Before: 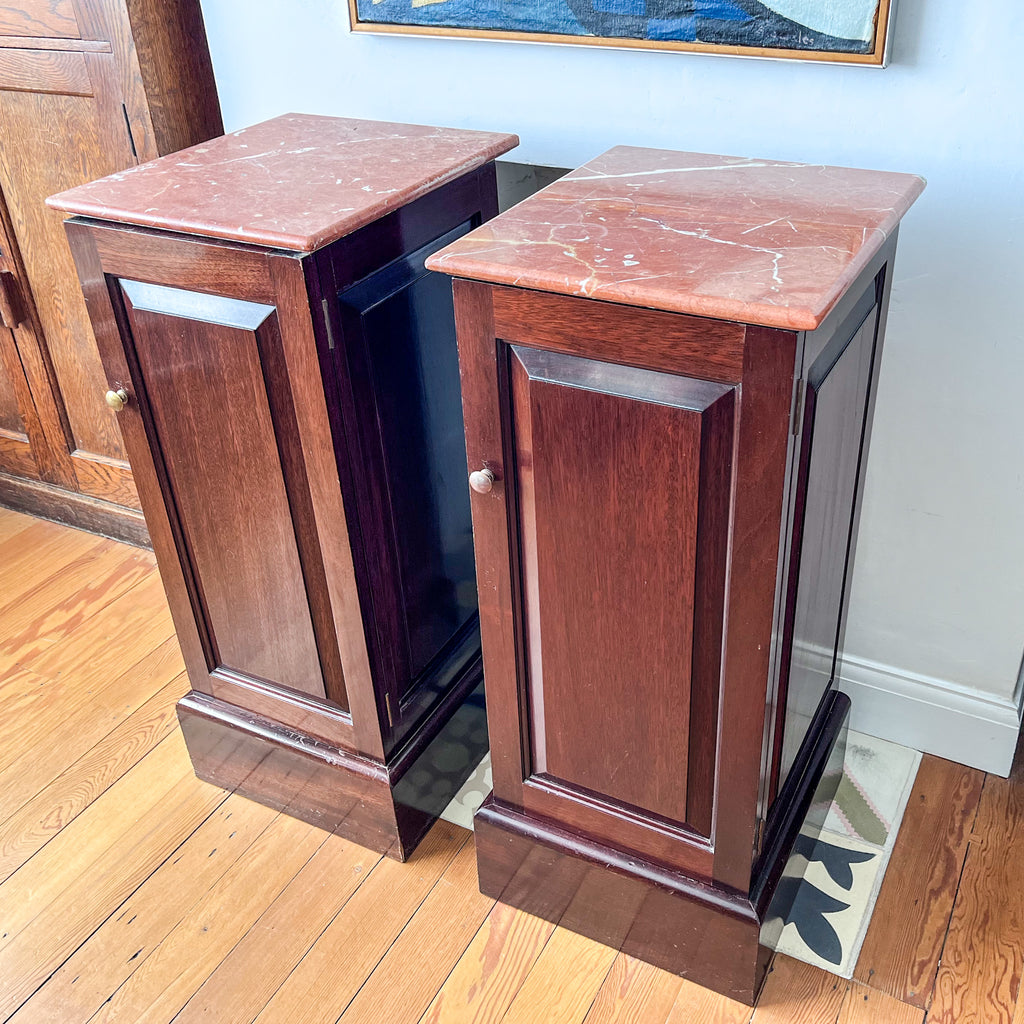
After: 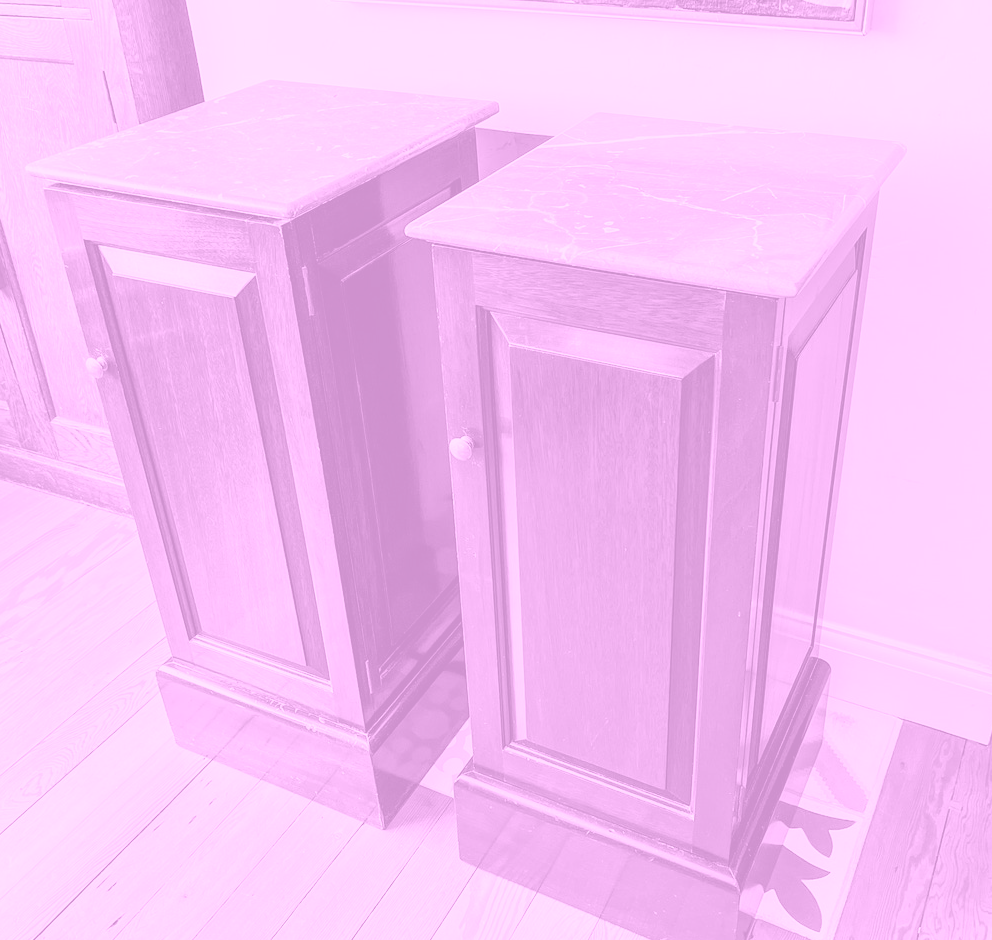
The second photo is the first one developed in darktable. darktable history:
crop: left 1.964%, top 3.251%, right 1.122%, bottom 4.933%
colorize: hue 331.2°, saturation 69%, source mix 30.28%, lightness 69.02%, version 1
